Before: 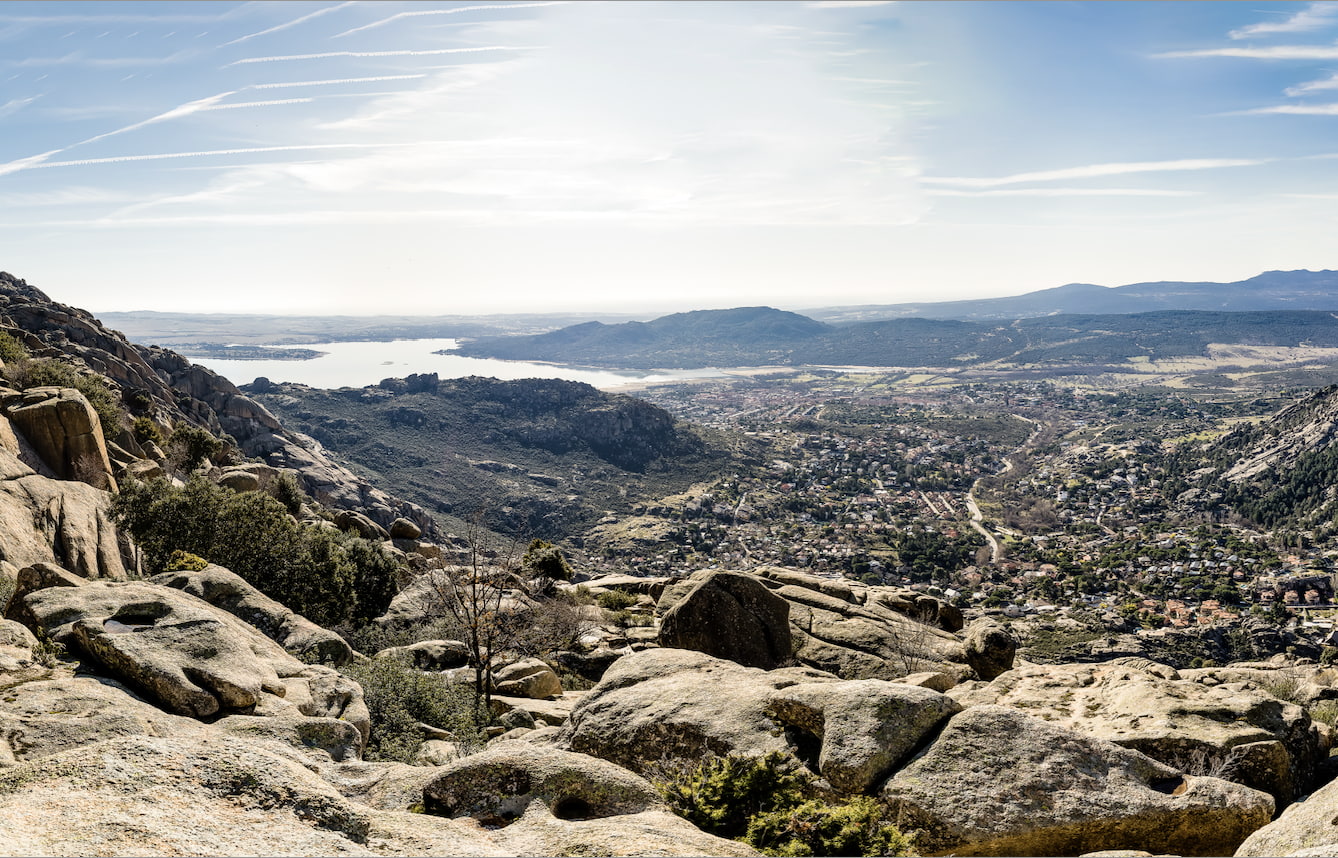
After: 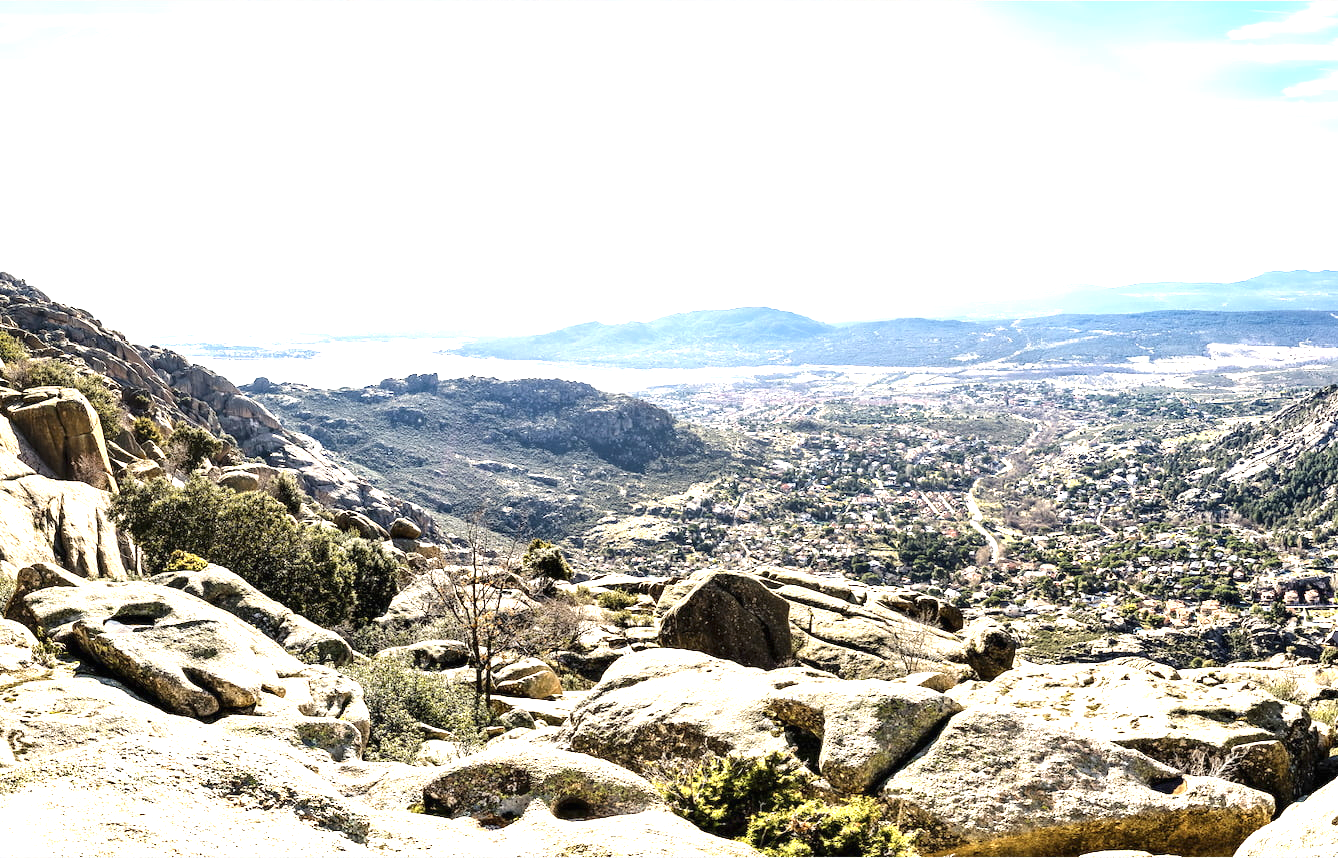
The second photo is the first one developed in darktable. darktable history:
exposure: black level correction 0, exposure 1.678 EV, compensate exposure bias true, compensate highlight preservation false
